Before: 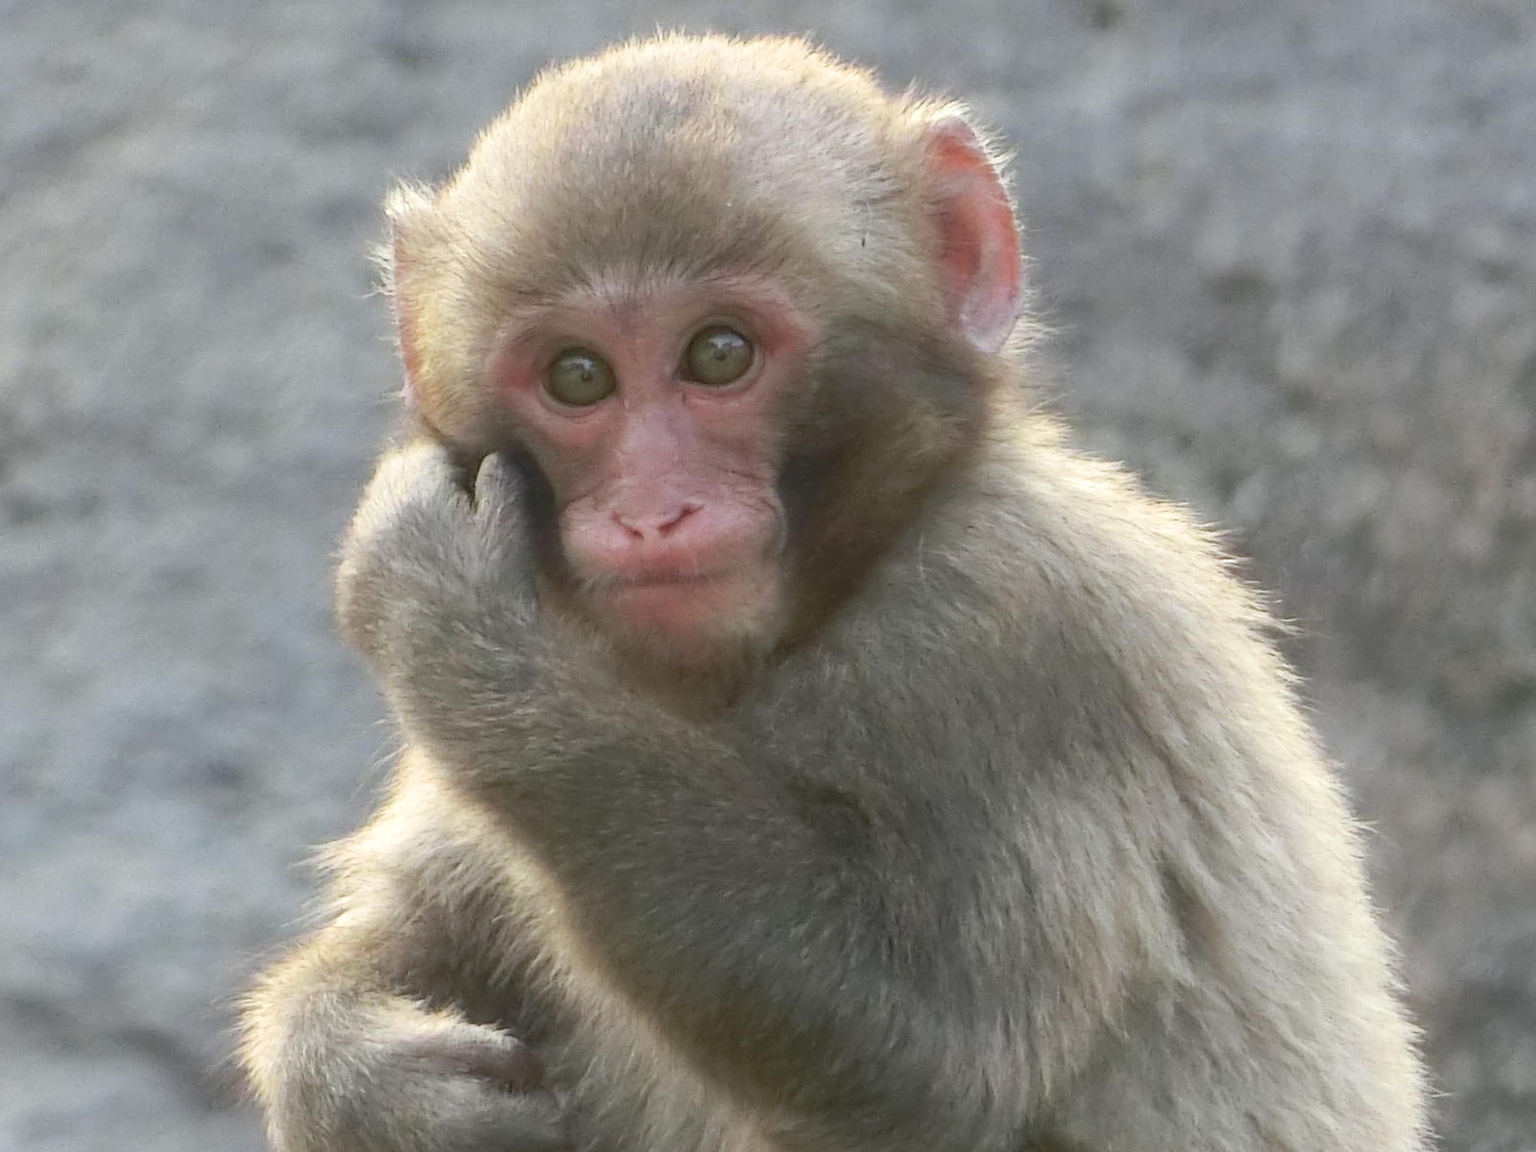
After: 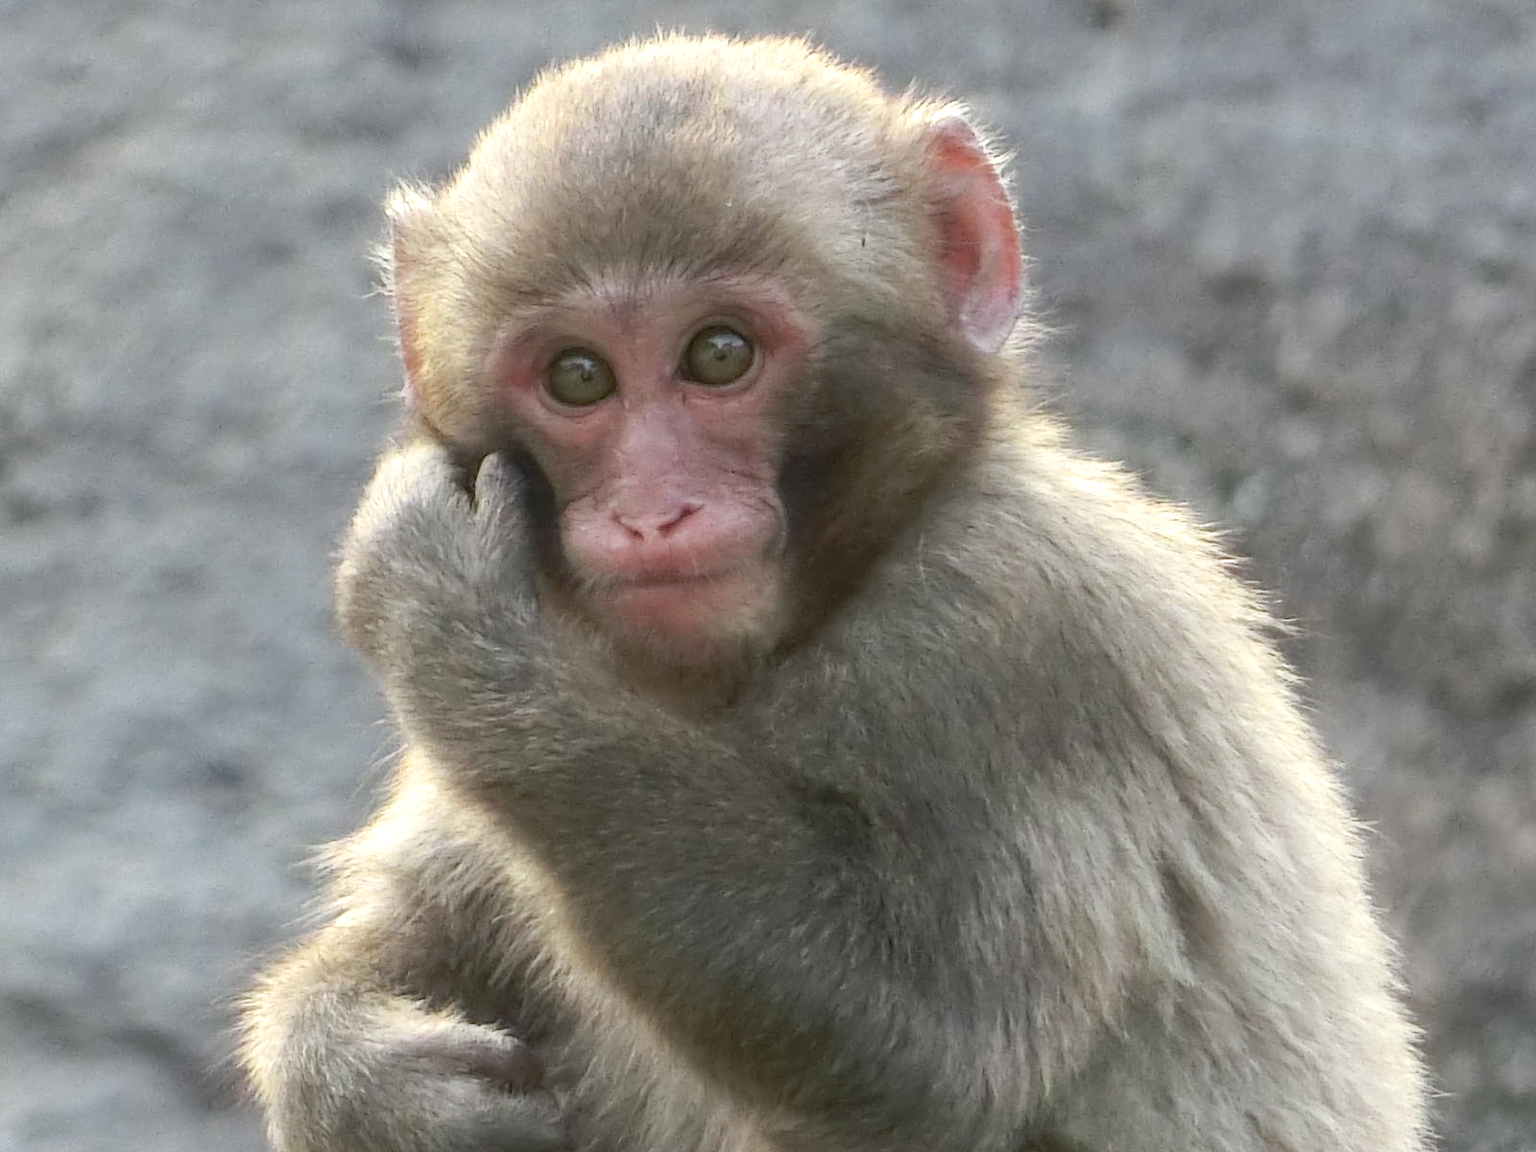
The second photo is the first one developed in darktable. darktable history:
white balance: red 1, blue 1
local contrast: on, module defaults
